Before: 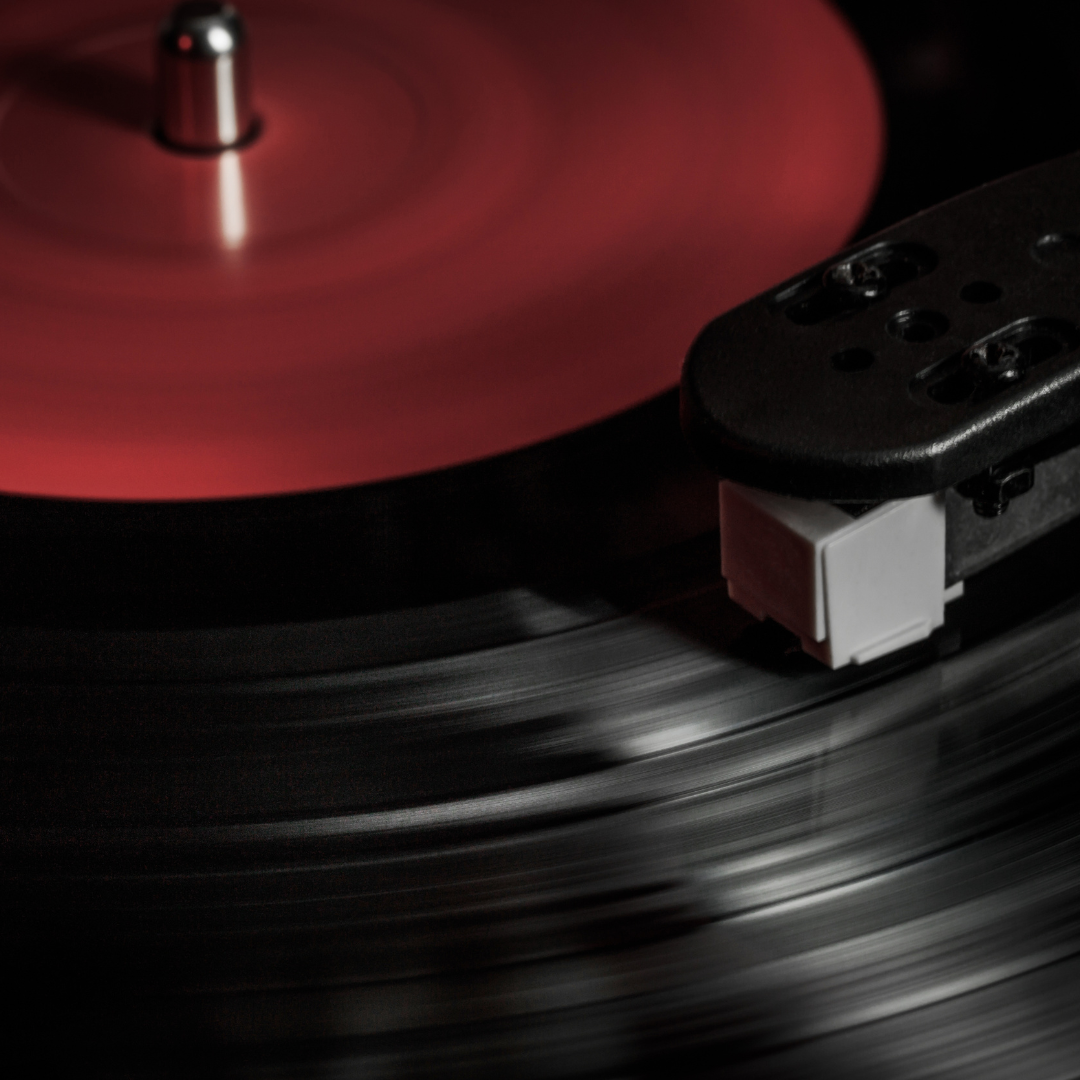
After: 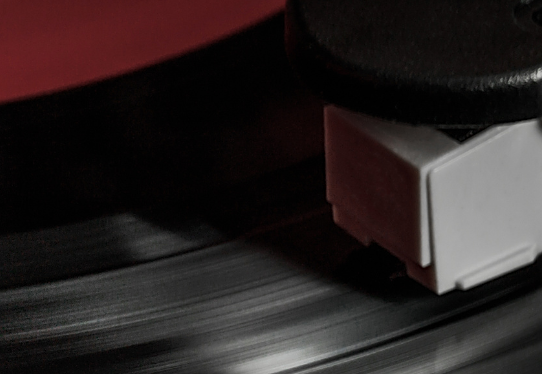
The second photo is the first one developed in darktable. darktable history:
sharpen: radius 1.967
crop: left 36.607%, top 34.735%, right 13.146%, bottom 30.611%
